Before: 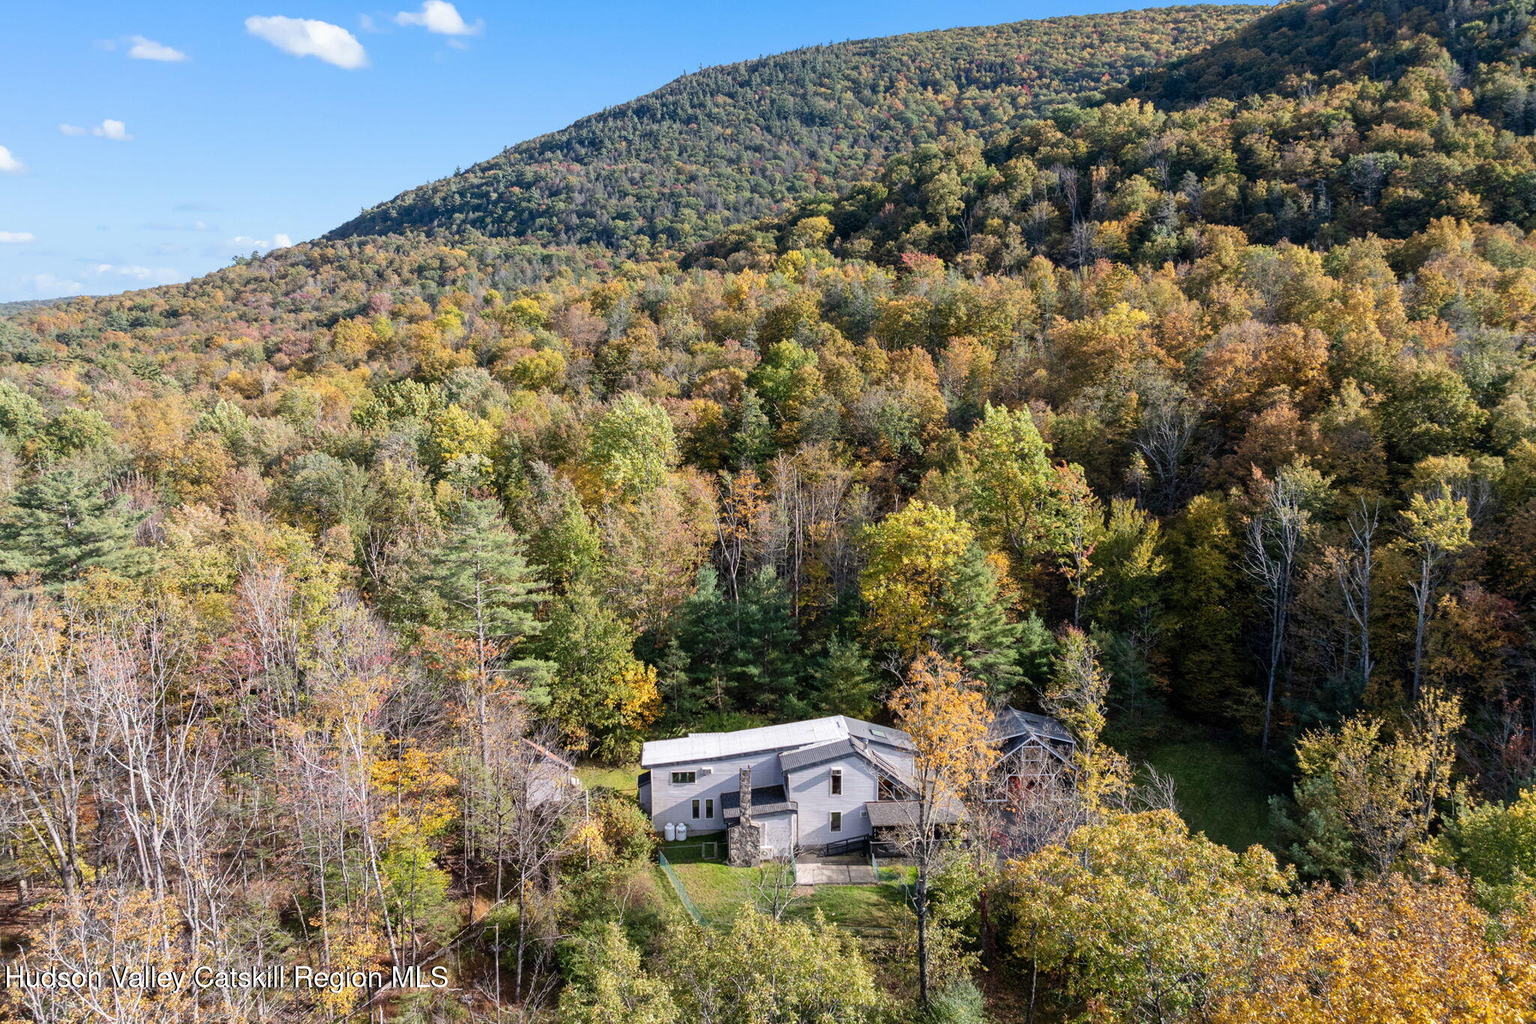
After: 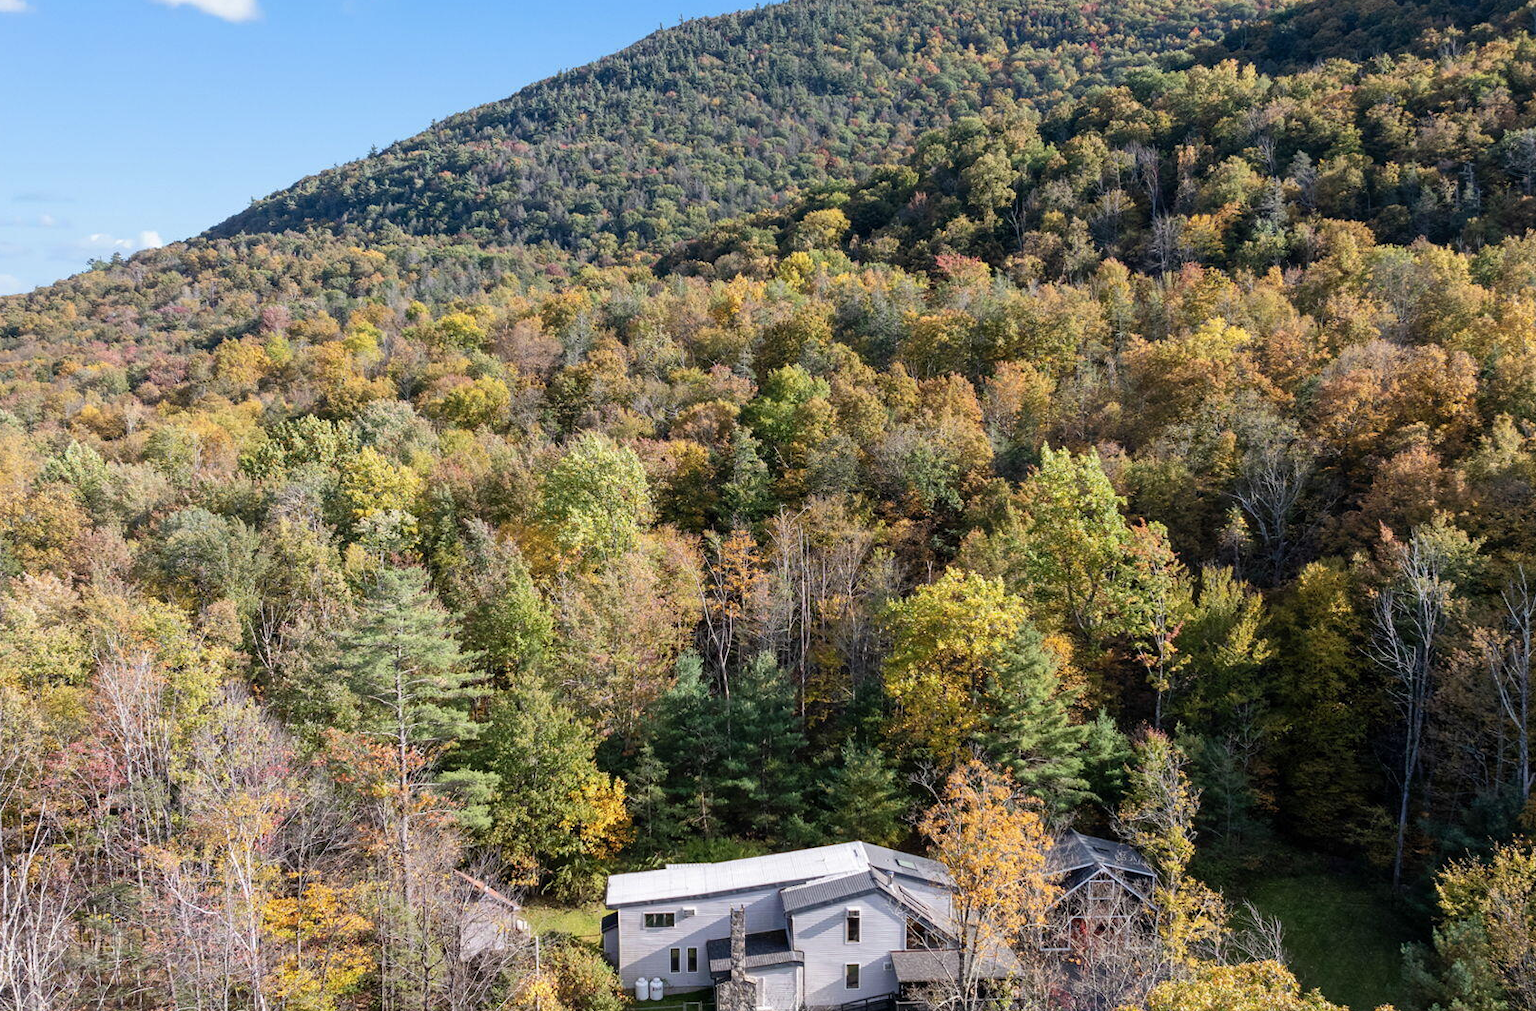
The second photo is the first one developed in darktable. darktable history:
contrast brightness saturation: saturation -0.047
crop and rotate: left 10.654%, top 5.109%, right 10.445%, bottom 16.878%
exposure: compensate highlight preservation false
